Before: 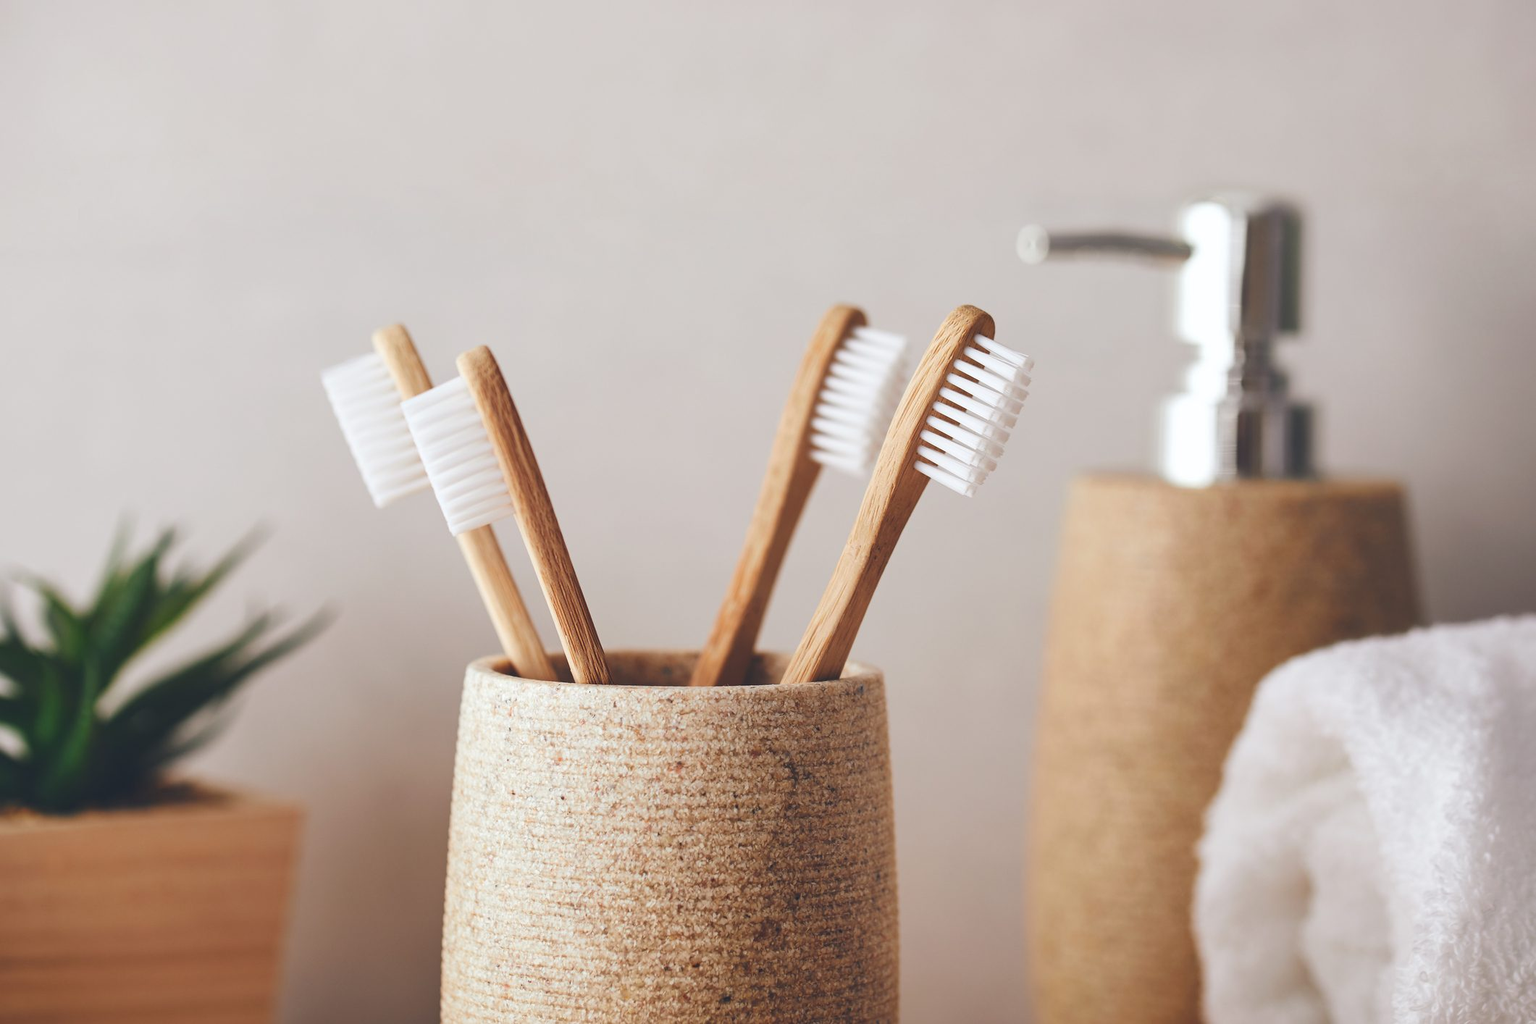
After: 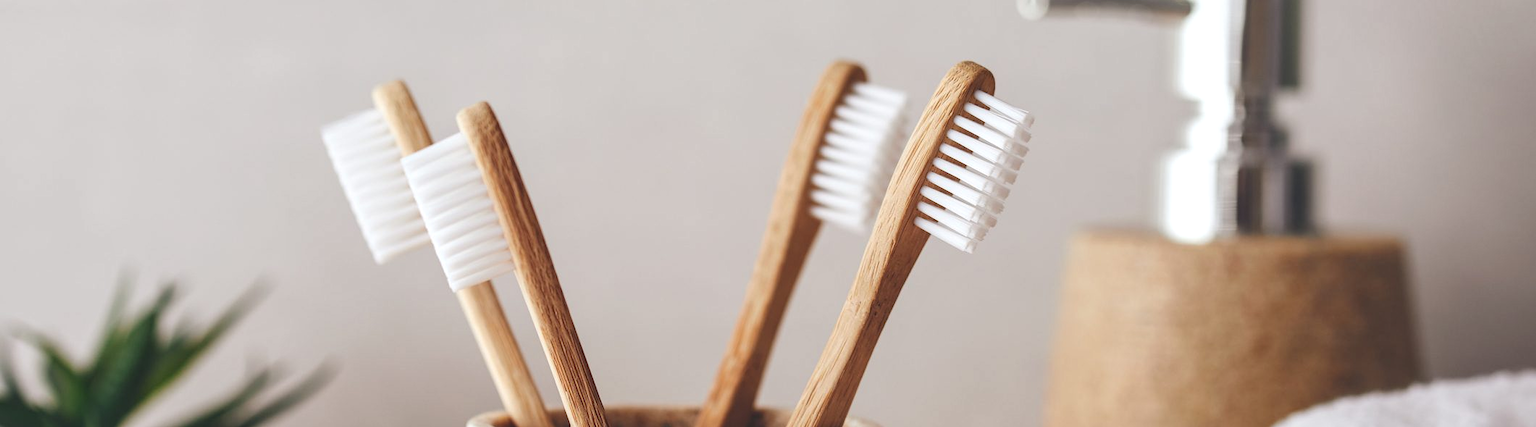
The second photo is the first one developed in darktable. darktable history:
local contrast: on, module defaults
crop and rotate: top 23.84%, bottom 34.294%
